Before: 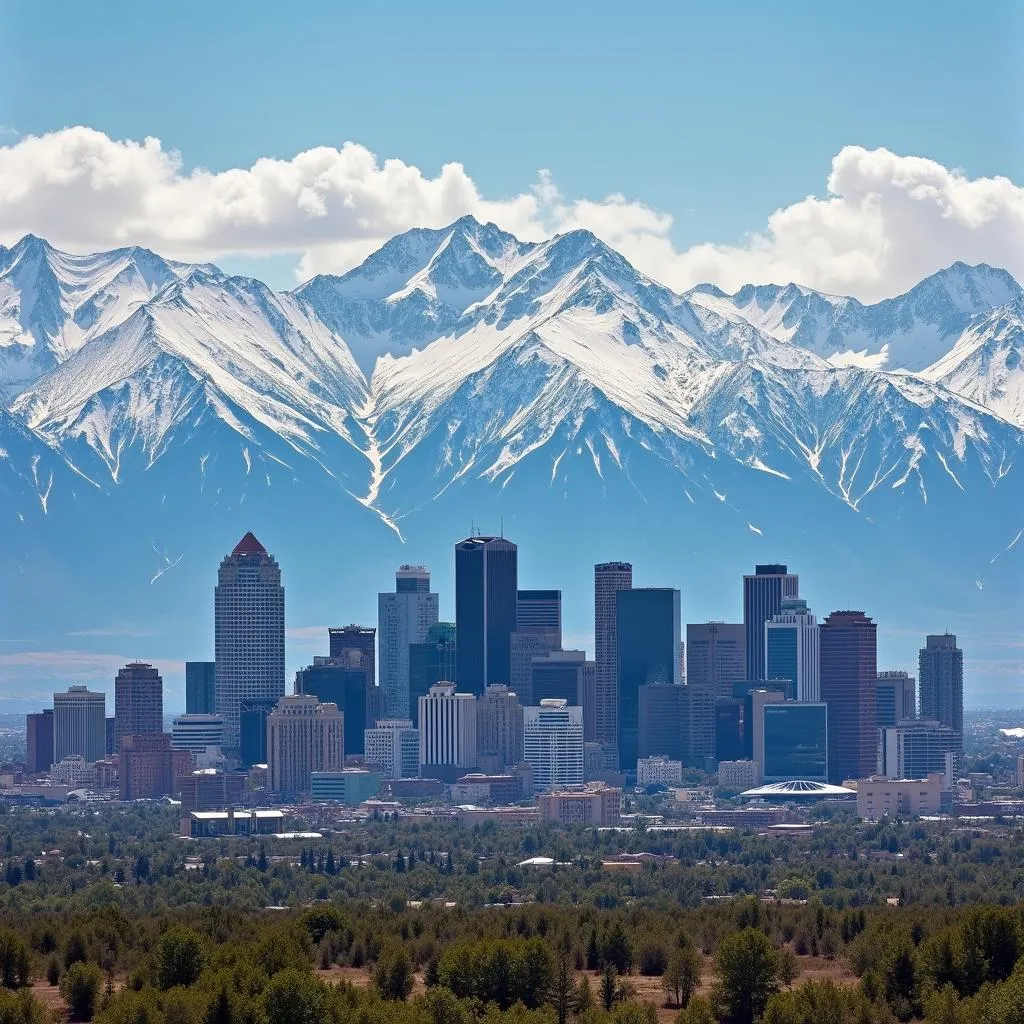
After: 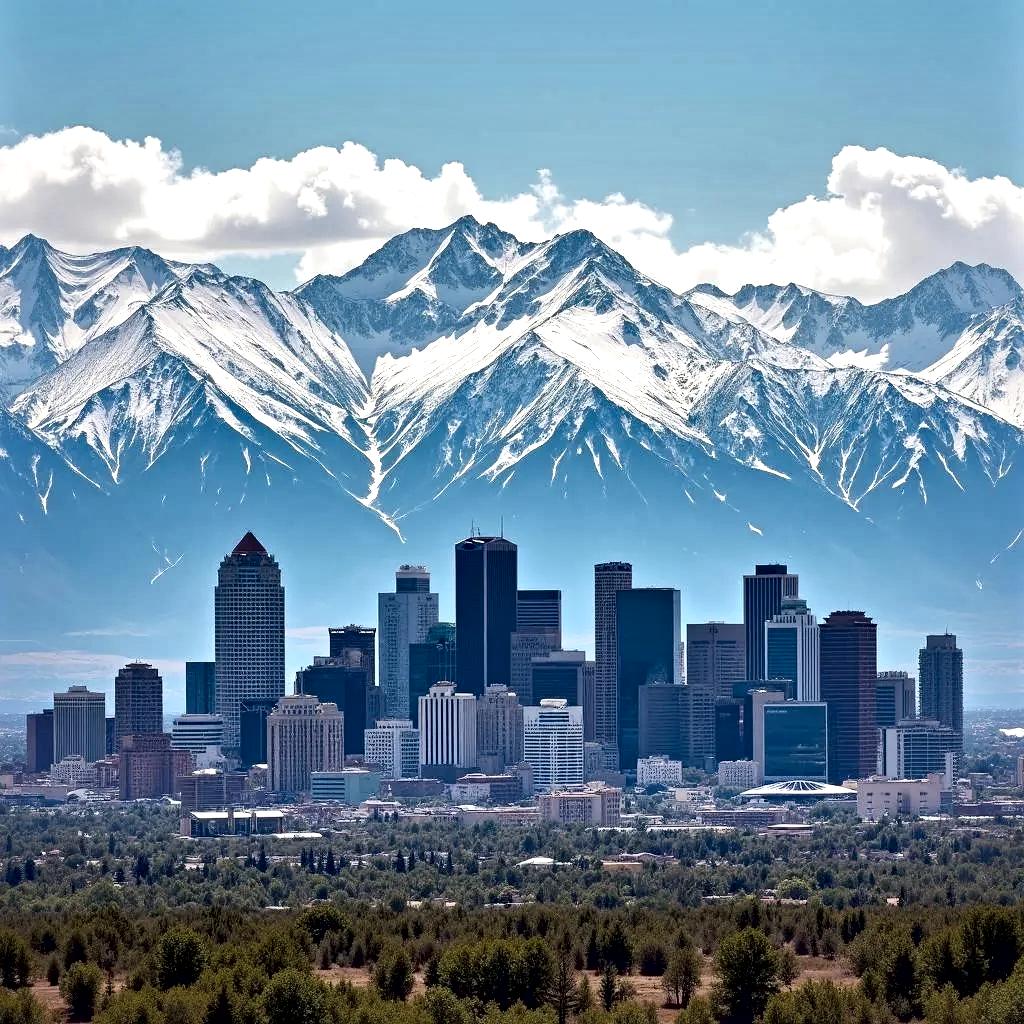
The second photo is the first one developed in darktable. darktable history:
local contrast: mode bilateral grid, contrast 45, coarseness 70, detail 212%, midtone range 0.2
